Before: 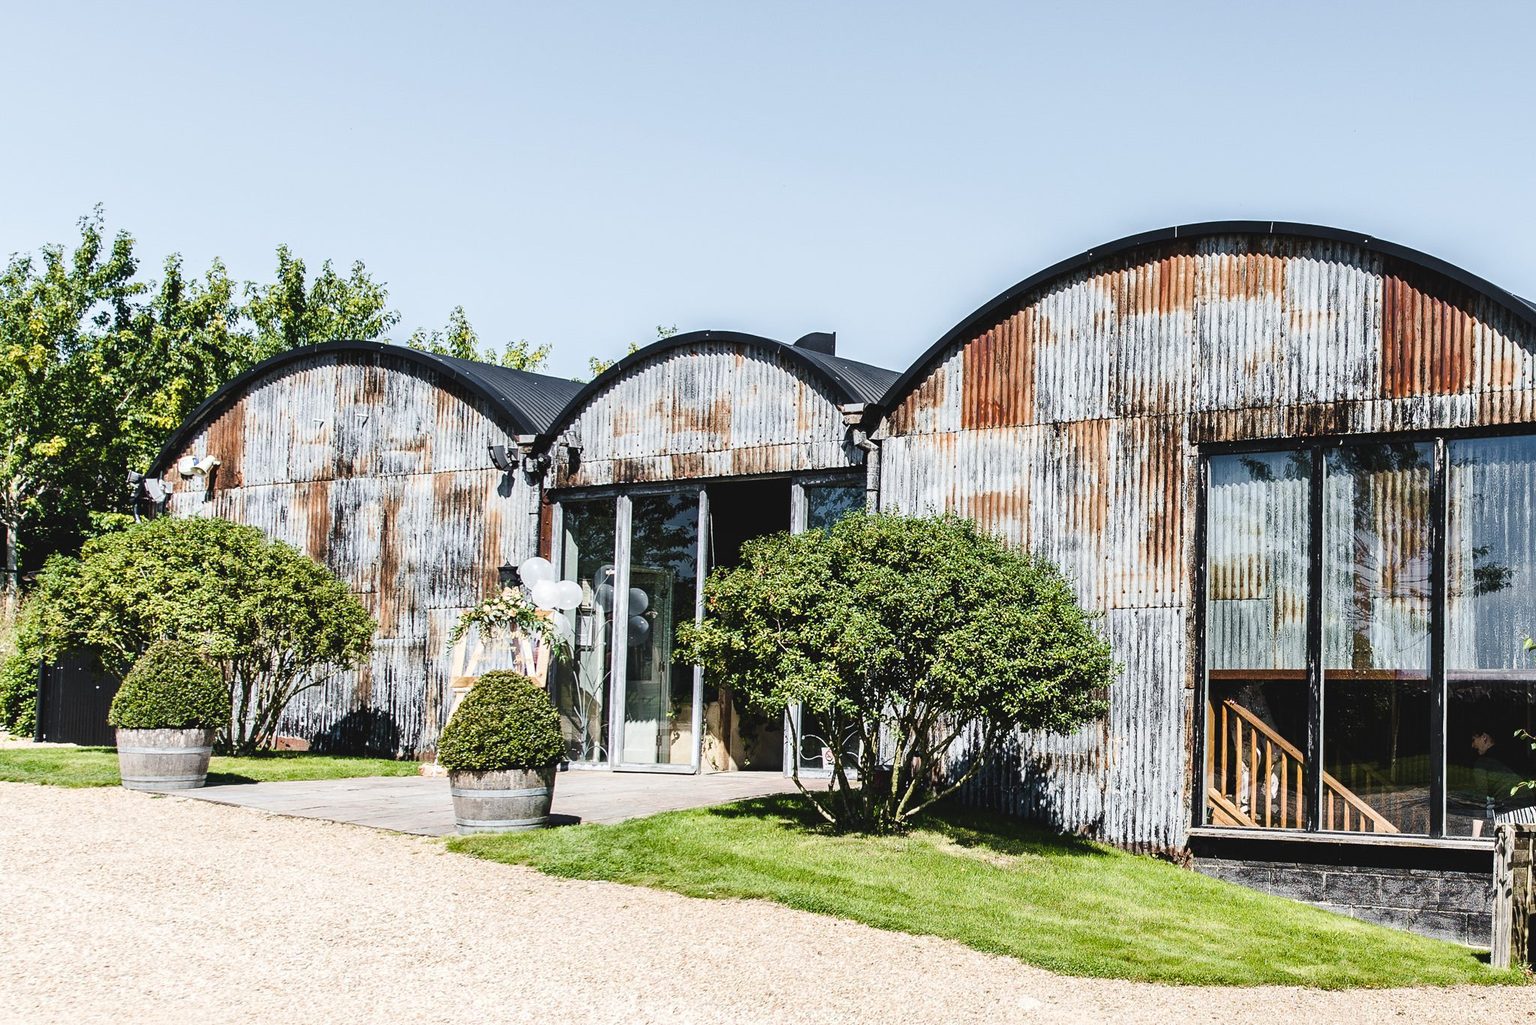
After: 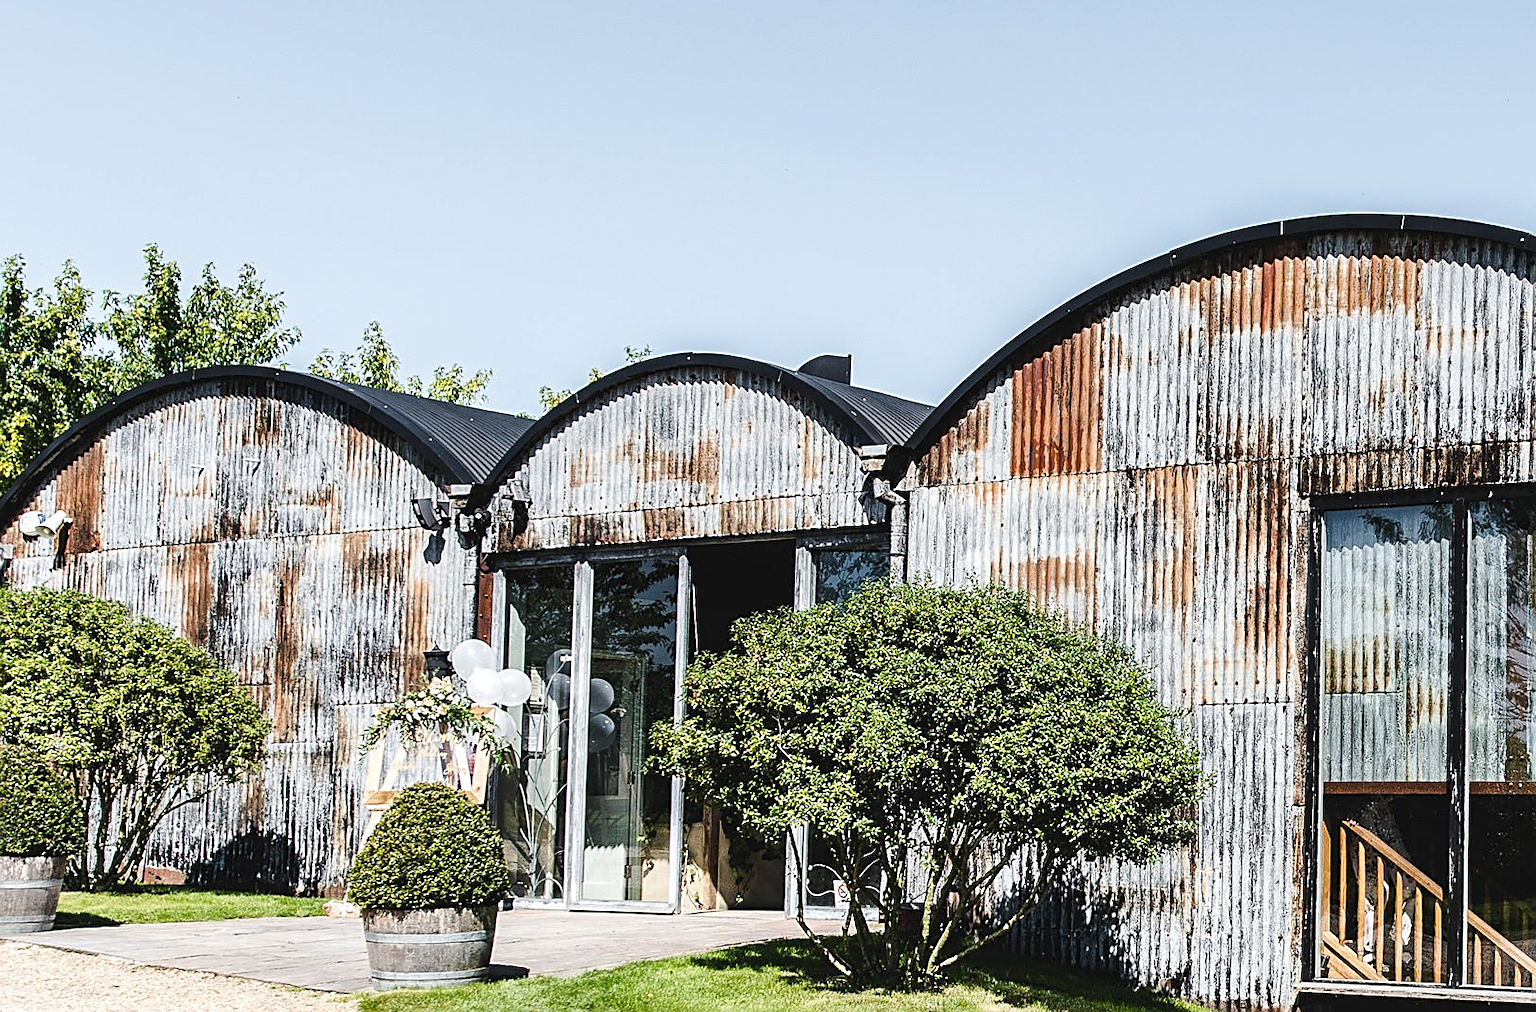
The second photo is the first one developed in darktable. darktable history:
crop and rotate: left 10.613%, top 5.104%, right 10.312%, bottom 16.833%
sharpen: on, module defaults
local contrast: highlights 105%, shadows 99%, detail 120%, midtone range 0.2
